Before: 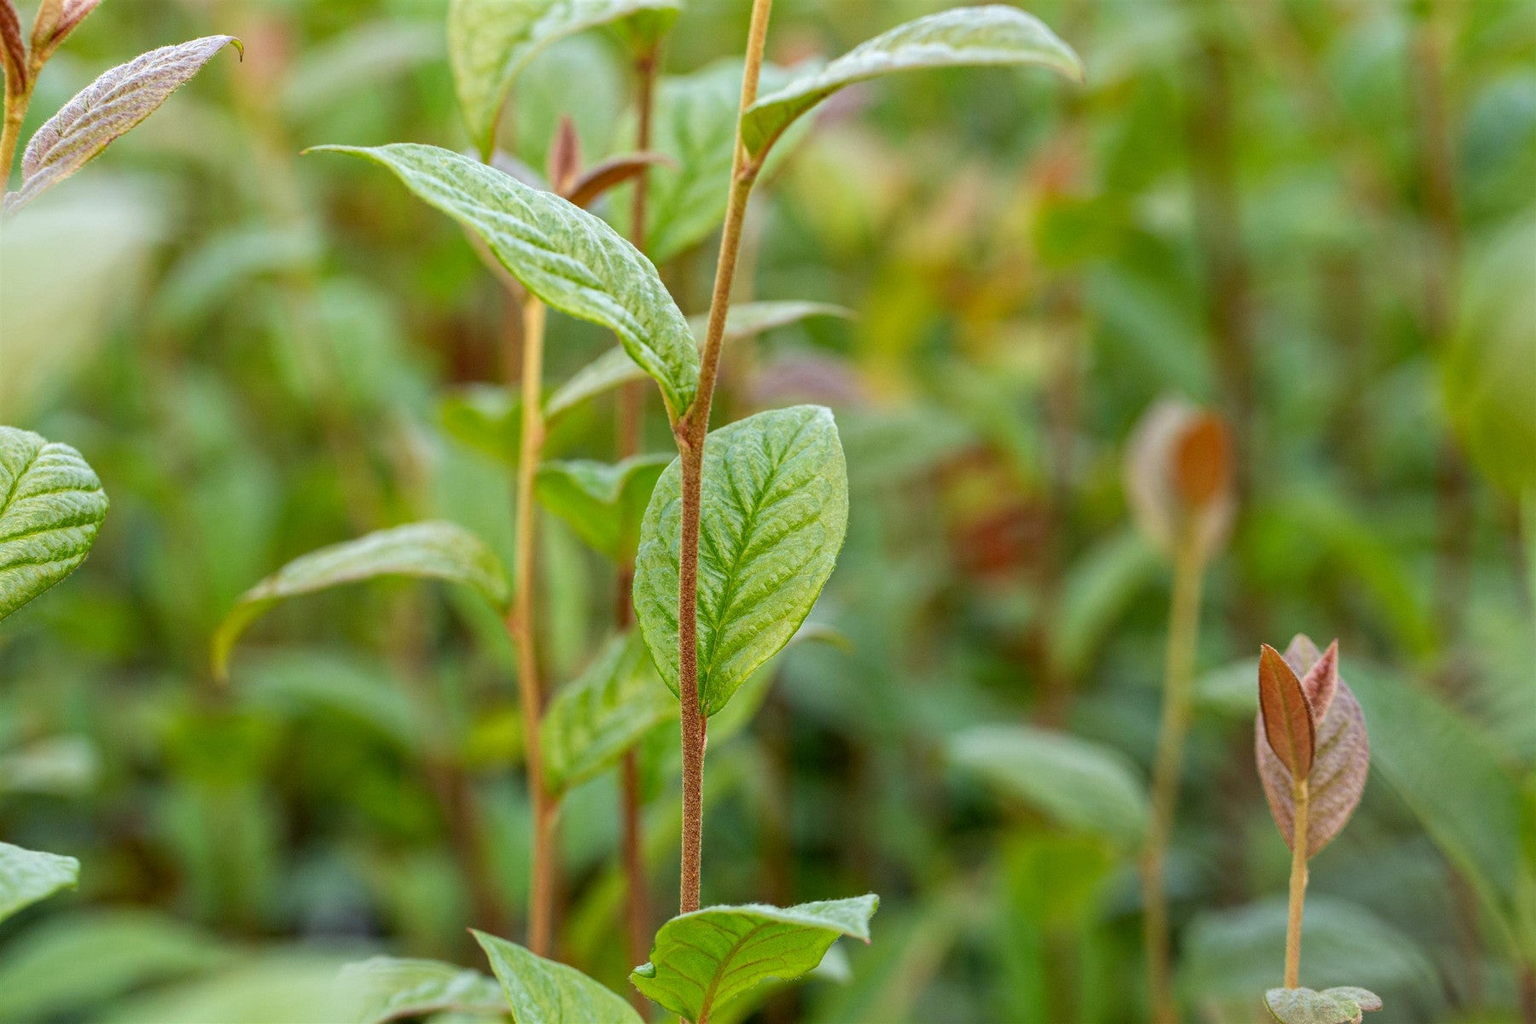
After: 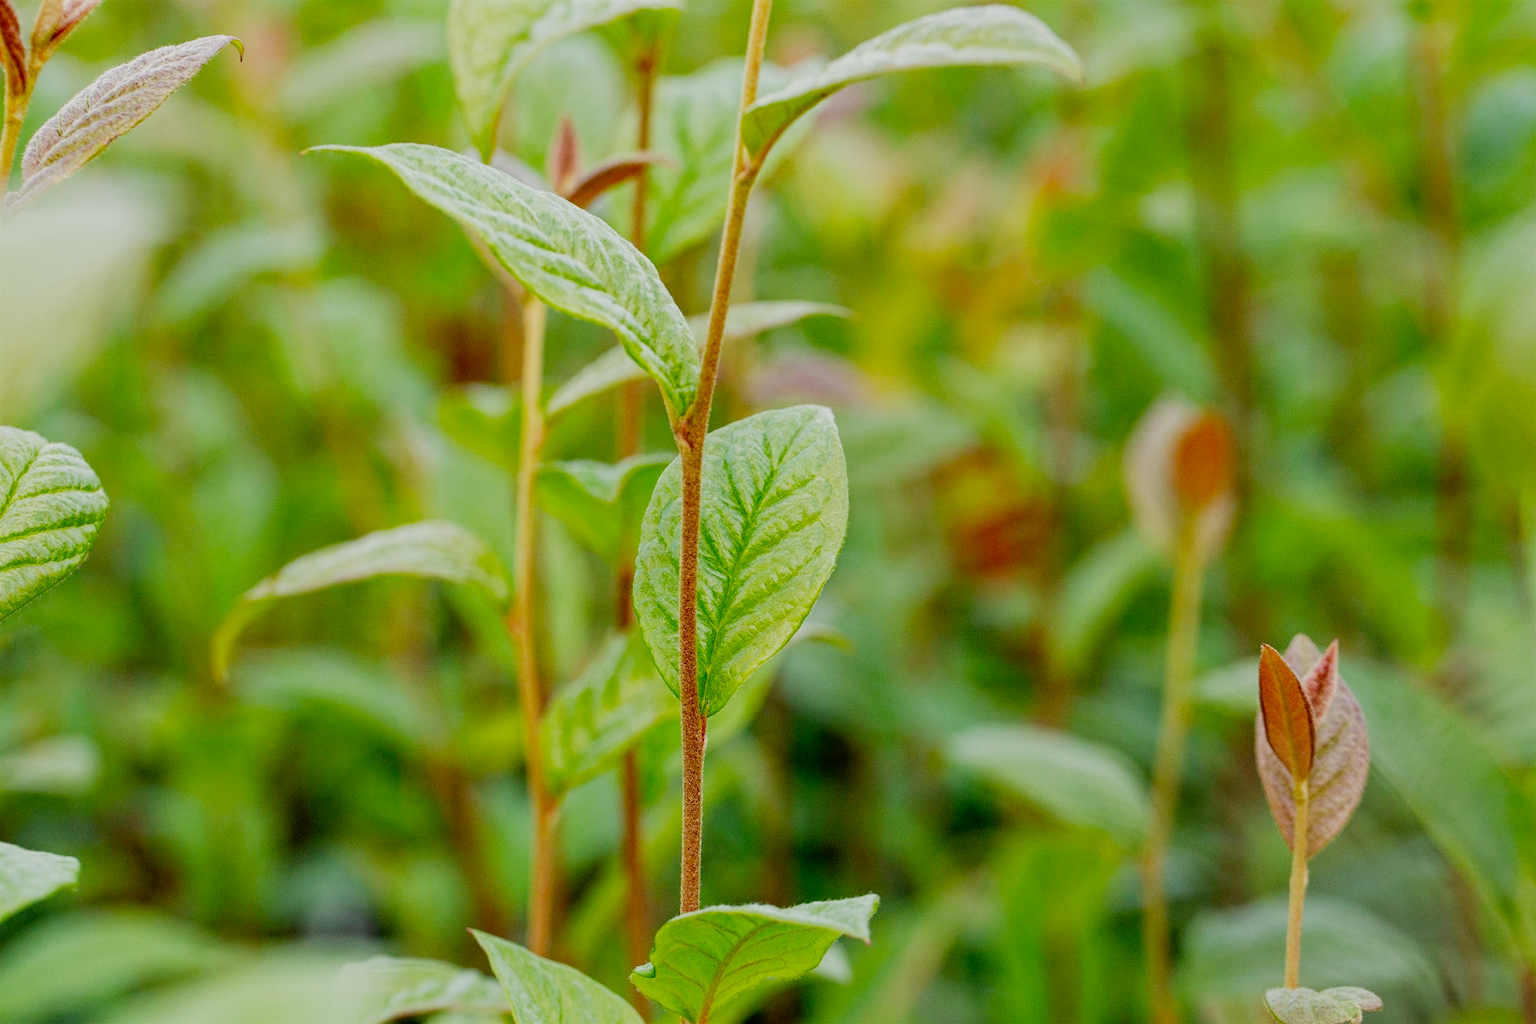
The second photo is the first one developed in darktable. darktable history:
exposure: exposure 0.201 EV, compensate exposure bias true, compensate highlight preservation false
color calibration: output R [0.948, 0.091, -0.04, 0], output G [-0.3, 1.384, -0.085, 0], output B [-0.108, 0.061, 1.08, 0], x 0.329, y 0.343, temperature 5613.85 K
filmic rgb: black relative exposure -7.65 EV, white relative exposure 4.56 EV, threshold 3.04 EV, hardness 3.61, preserve chrominance no, color science v4 (2020), contrast in shadows soft, contrast in highlights soft, enable highlight reconstruction true
